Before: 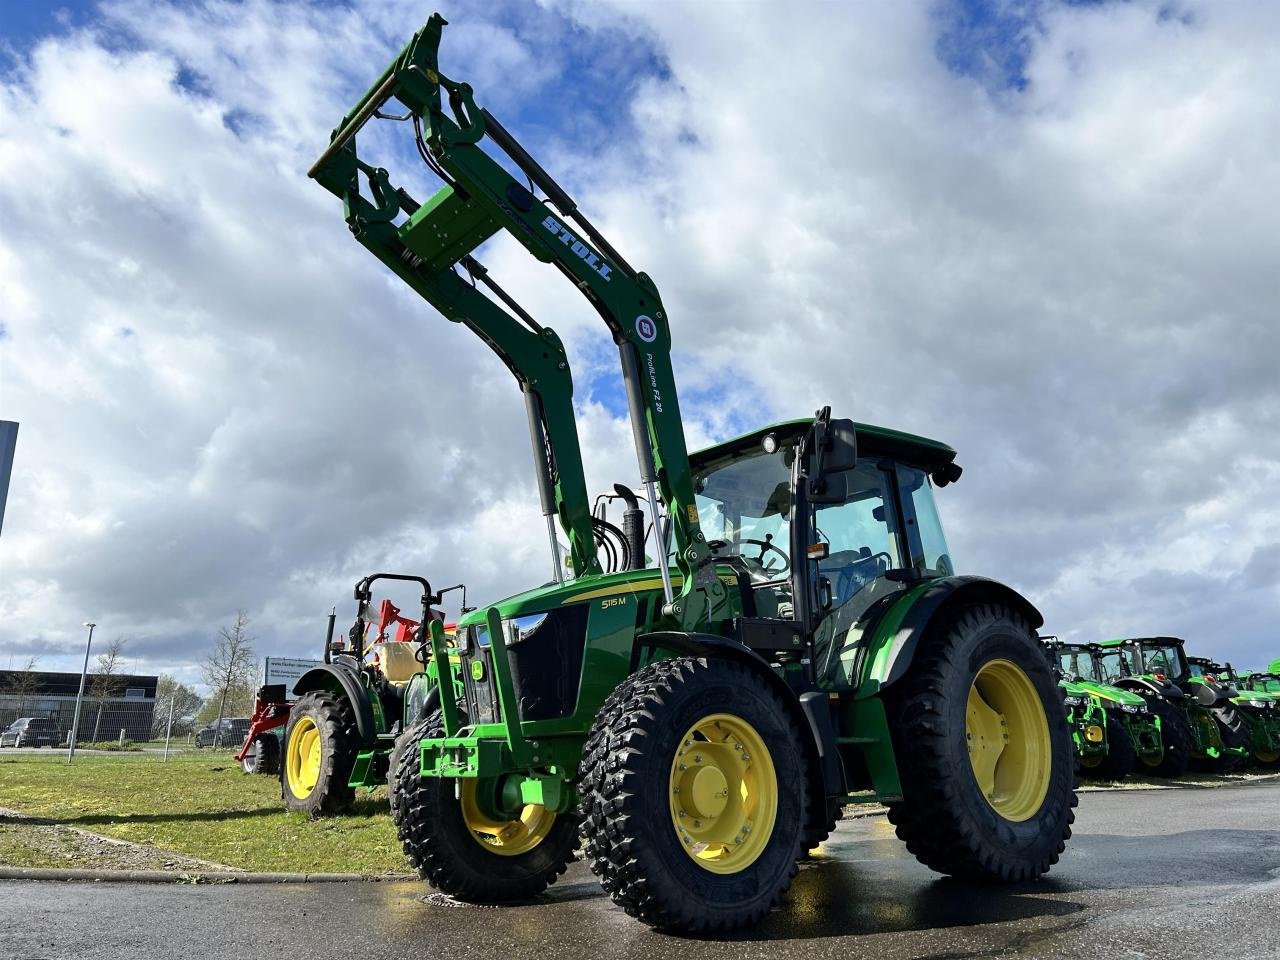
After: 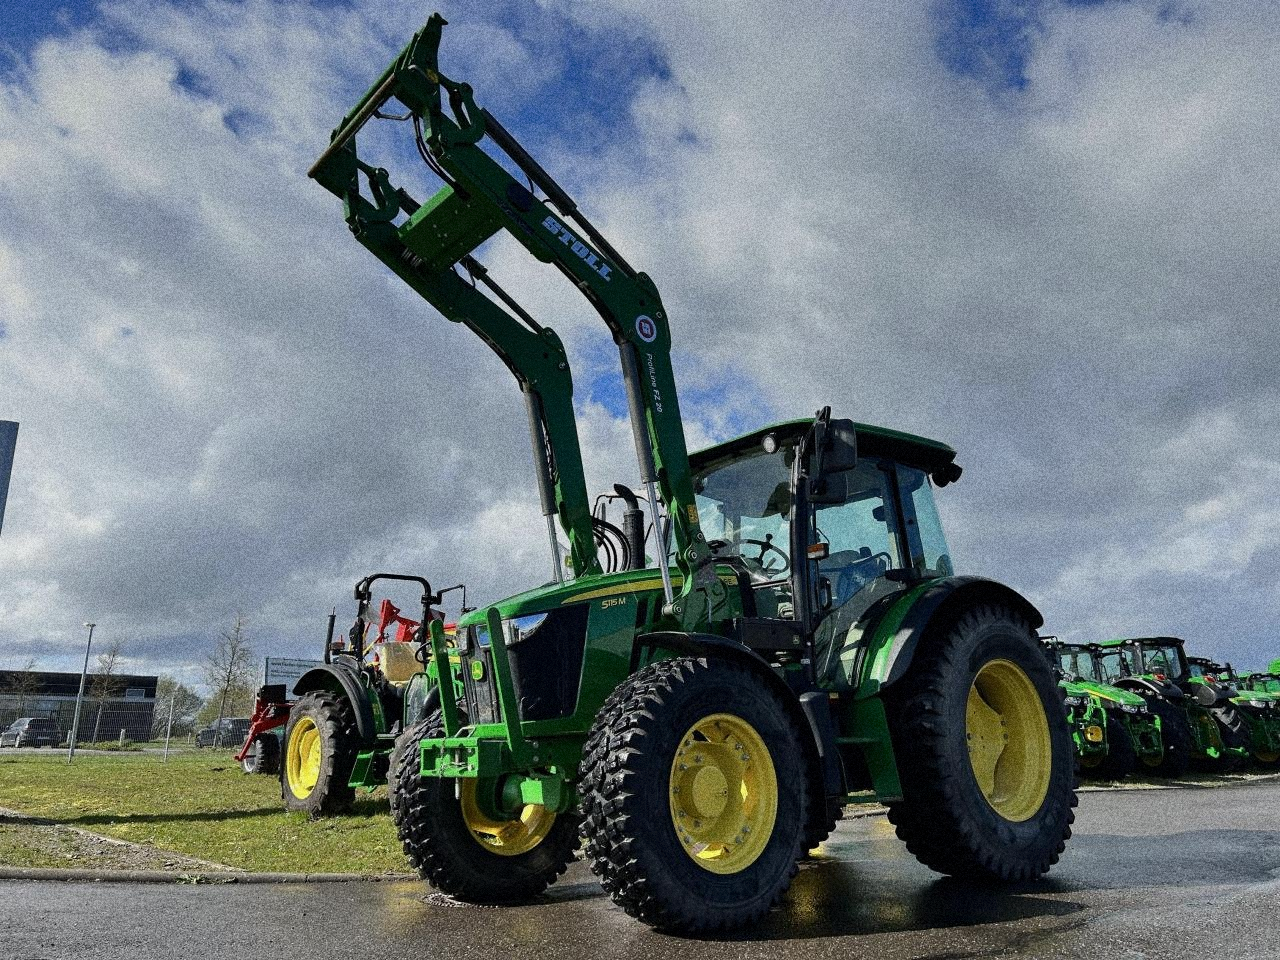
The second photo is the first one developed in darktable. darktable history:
rgb curve: curves: ch0 [(0, 0) (0.175, 0.154) (0.785, 0.663) (1, 1)]
grain: coarseness 14.49 ISO, strength 48.04%, mid-tones bias 35%
graduated density: on, module defaults
